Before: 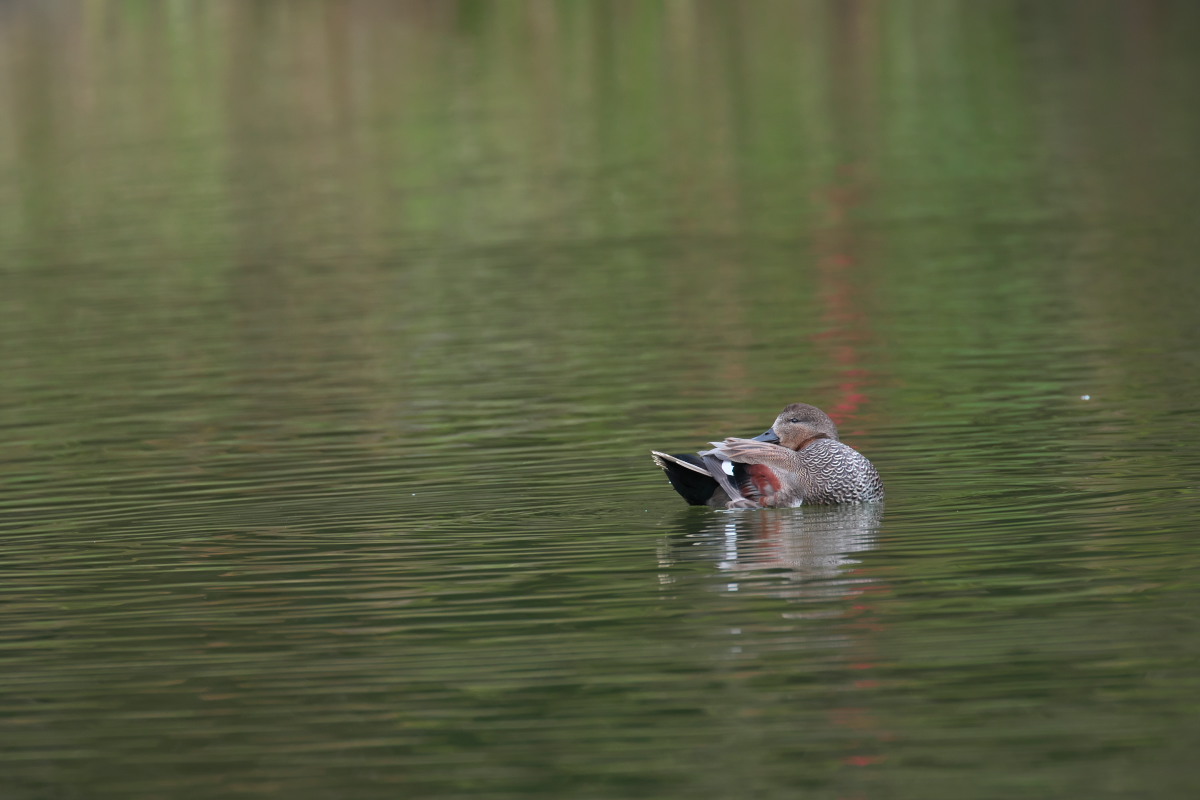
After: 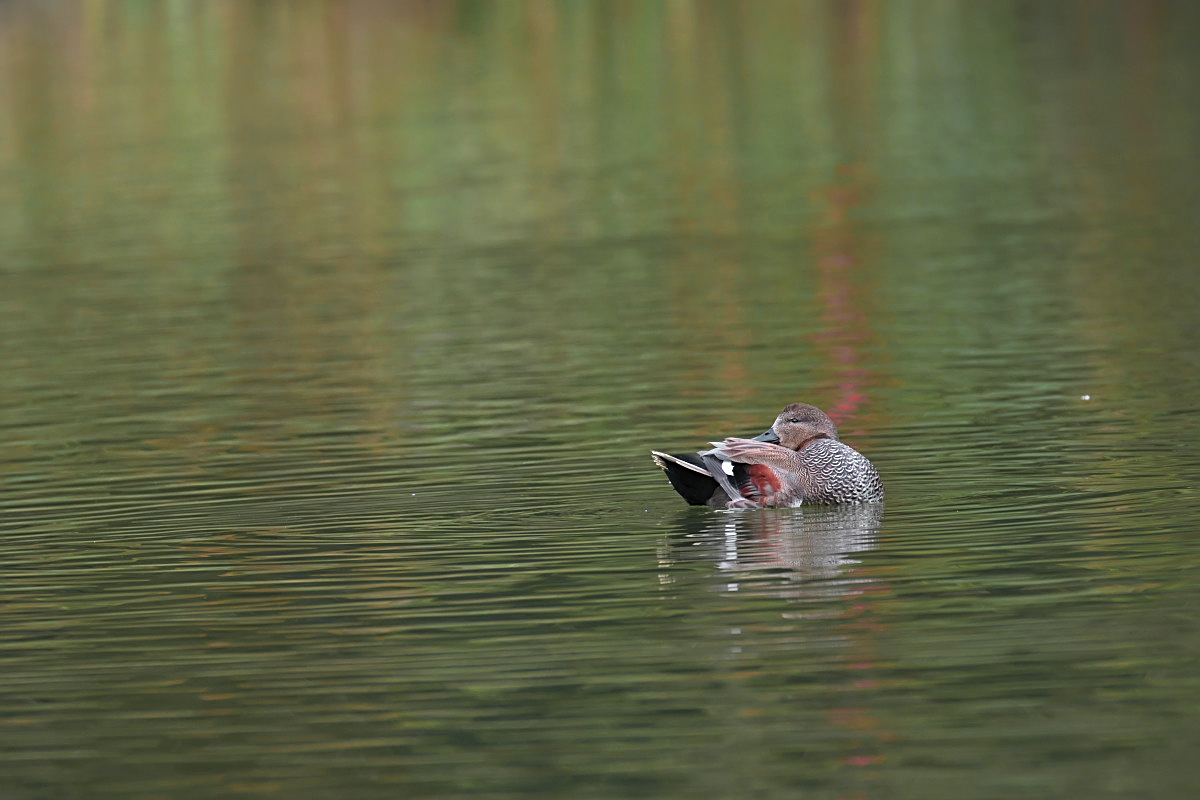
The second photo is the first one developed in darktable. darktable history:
color zones: curves: ch0 [(0.257, 0.558) (0.75, 0.565)]; ch1 [(0.004, 0.857) (0.14, 0.416) (0.257, 0.695) (0.442, 0.032) (0.736, 0.266) (0.891, 0.741)]; ch2 [(0, 0.623) (0.112, 0.436) (0.271, 0.474) (0.516, 0.64) (0.743, 0.286)]
sharpen: on, module defaults
shadows and highlights: shadows 29.73, highlights -30.28, low approximation 0.01, soften with gaussian
